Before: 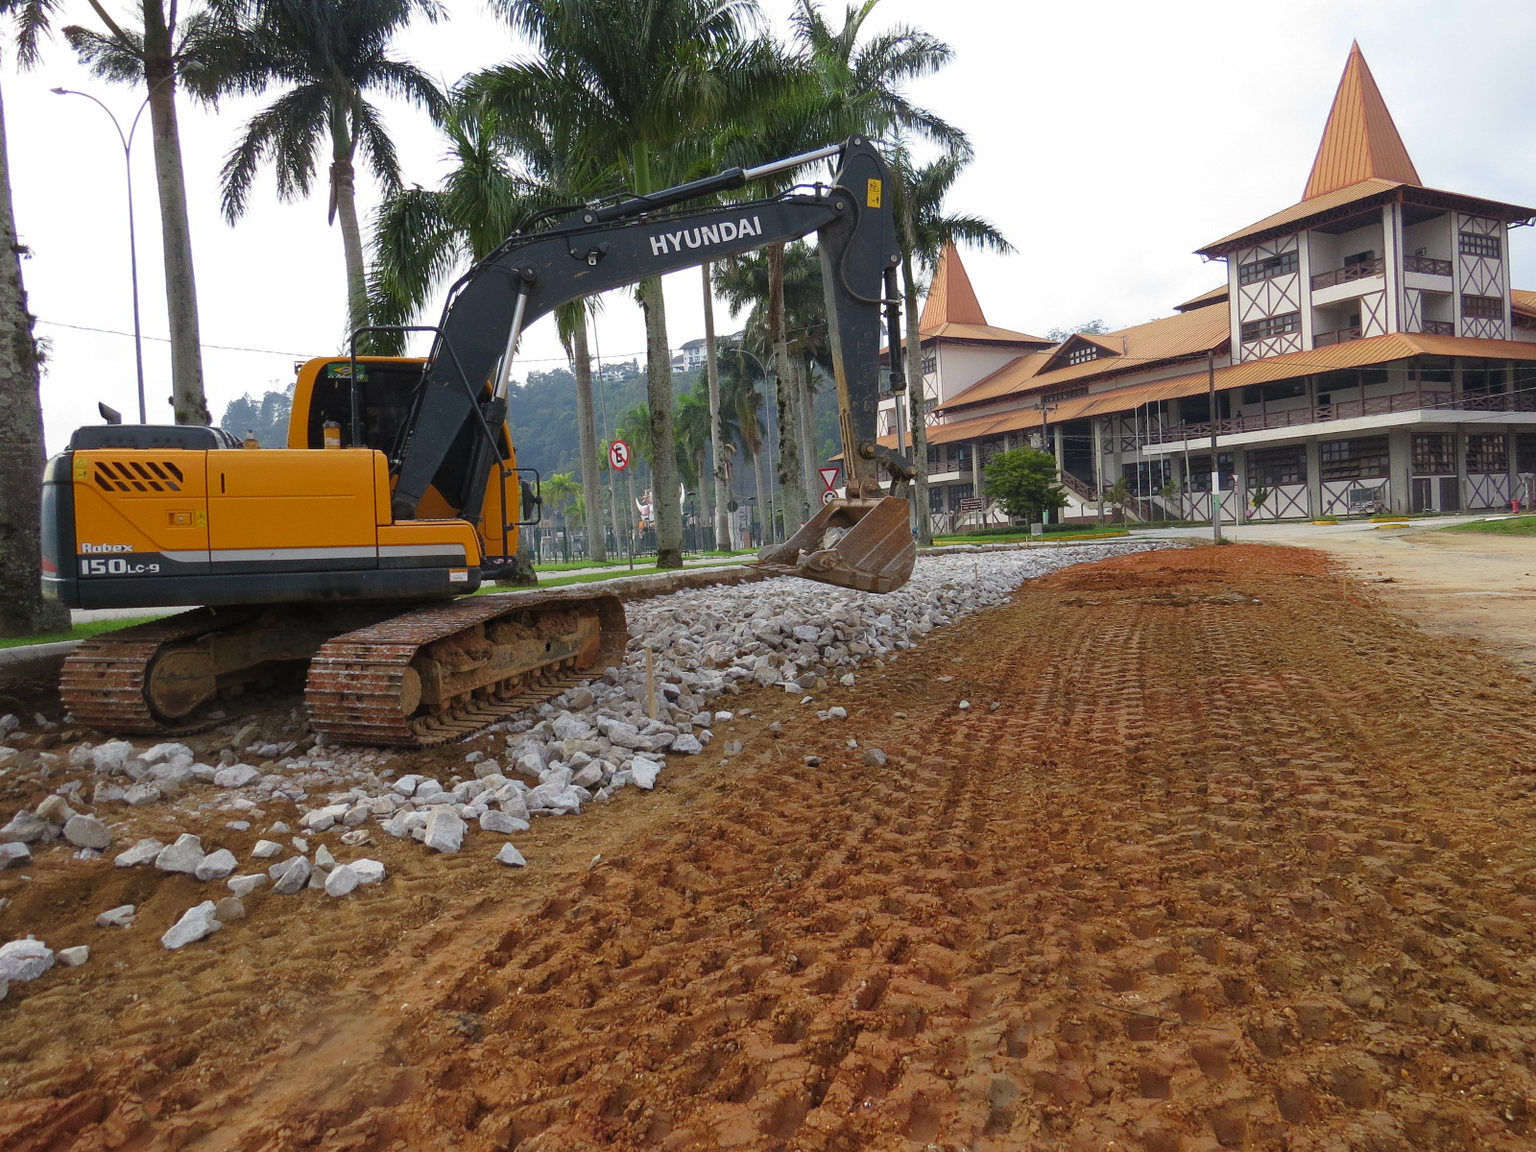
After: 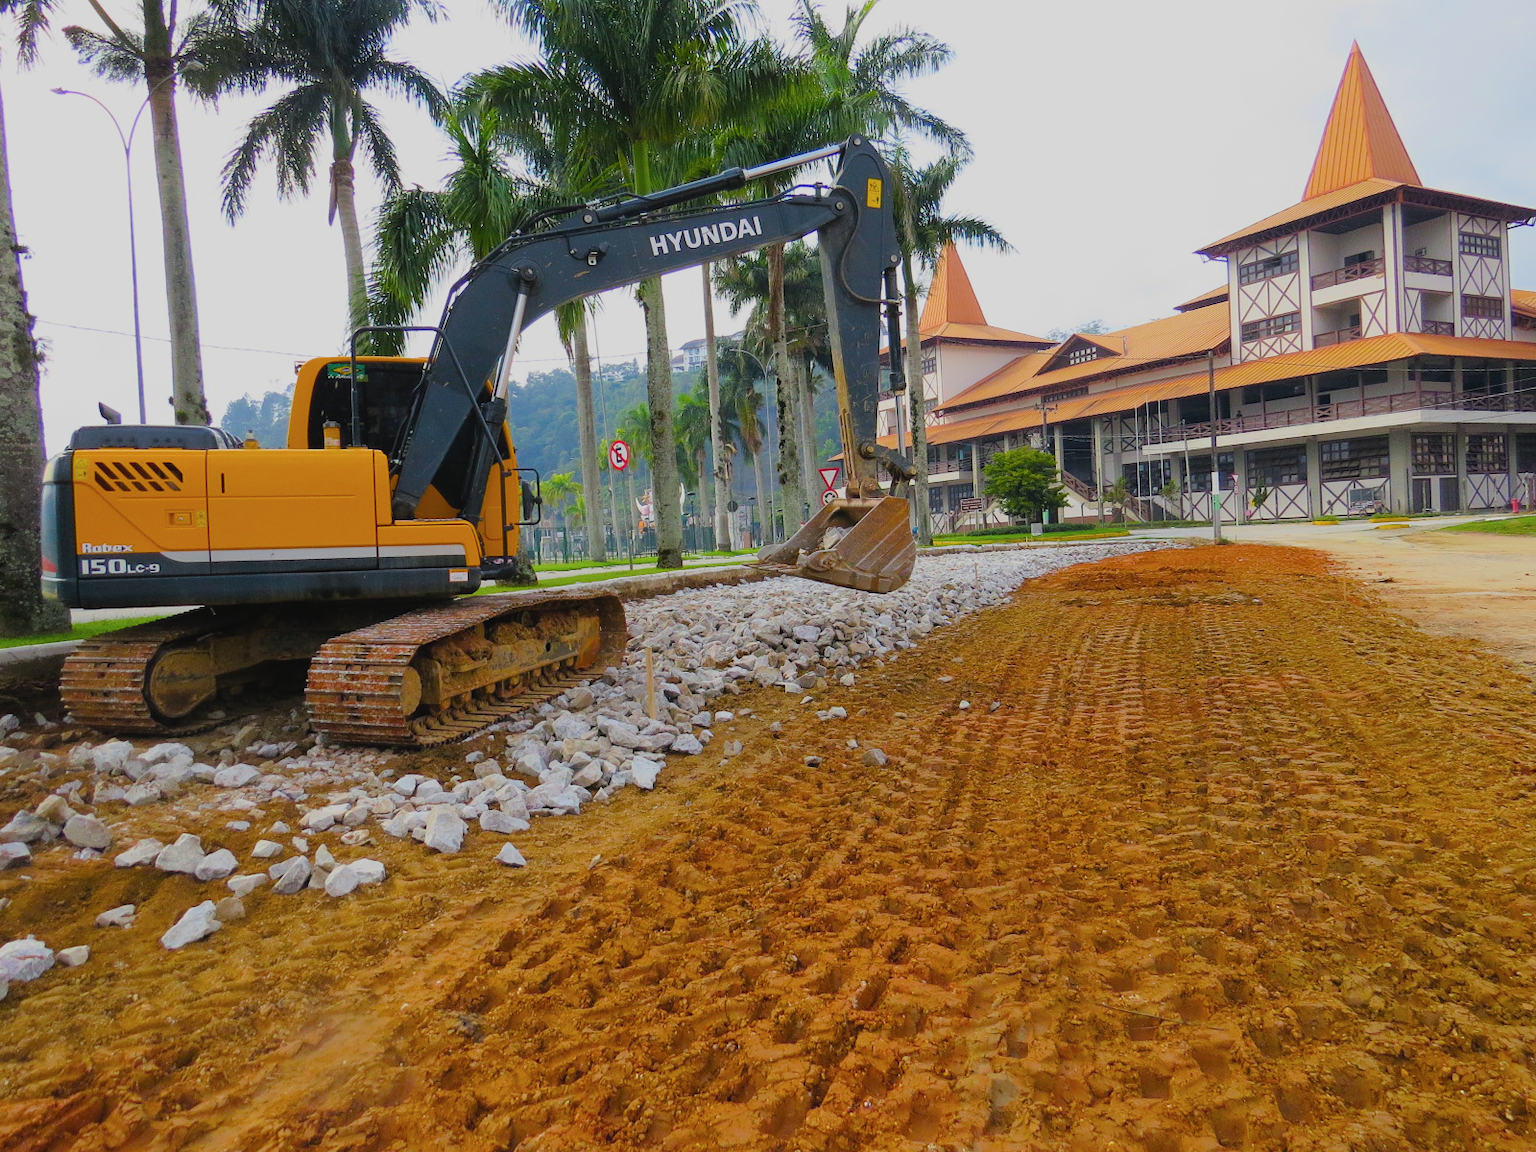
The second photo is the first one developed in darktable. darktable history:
contrast brightness saturation: contrast -0.077, brightness -0.039, saturation -0.107
exposure: black level correction 0, exposure 0.7 EV, compensate highlight preservation false
color balance rgb: shadows lift › chroma 2.042%, shadows lift › hue 220.78°, linear chroma grading › global chroma 39.773%, perceptual saturation grading › global saturation 1.662%, perceptual saturation grading › highlights -2.671%, perceptual saturation grading › mid-tones 4.456%, perceptual saturation grading › shadows 7.376%, global vibrance 20%
filmic rgb: black relative exposure -7.14 EV, white relative exposure 5.36 EV, hardness 3.03, color science v6 (2022)
